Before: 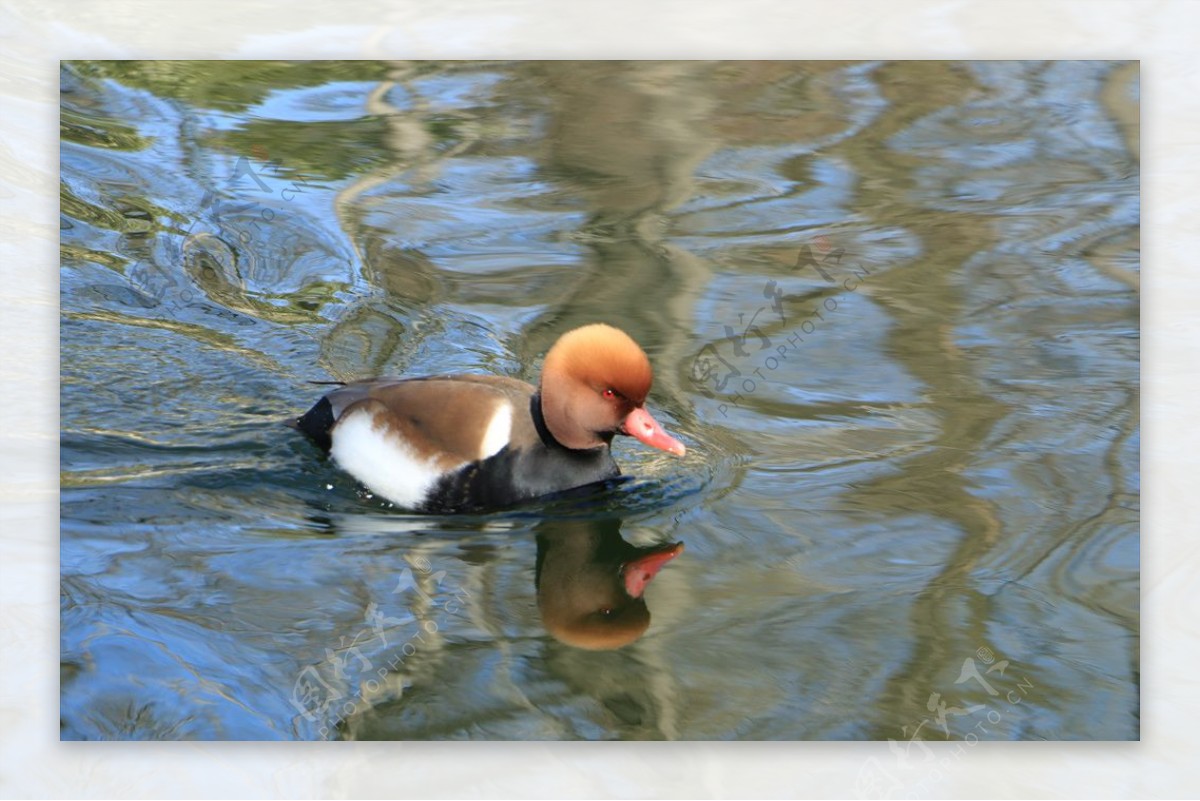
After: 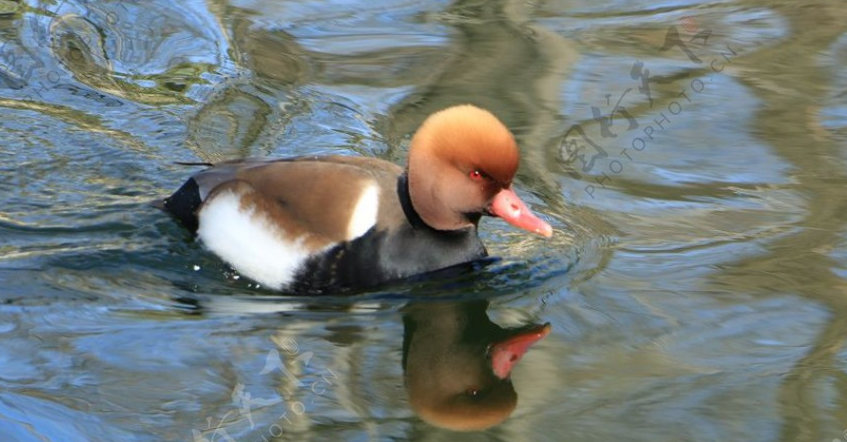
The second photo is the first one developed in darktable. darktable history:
crop: left 11.117%, top 27.436%, right 18.274%, bottom 17.3%
